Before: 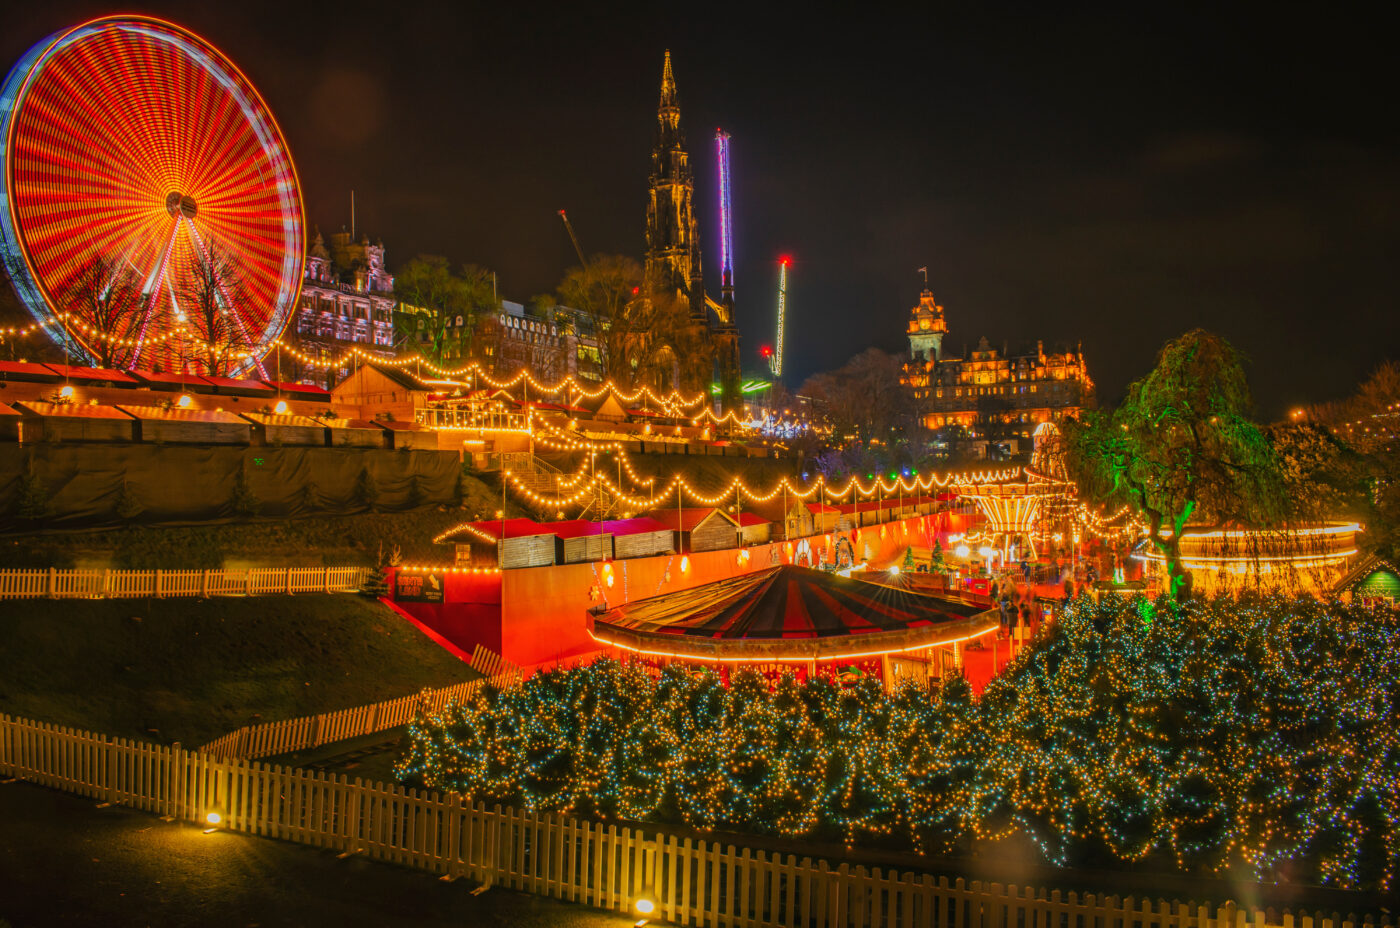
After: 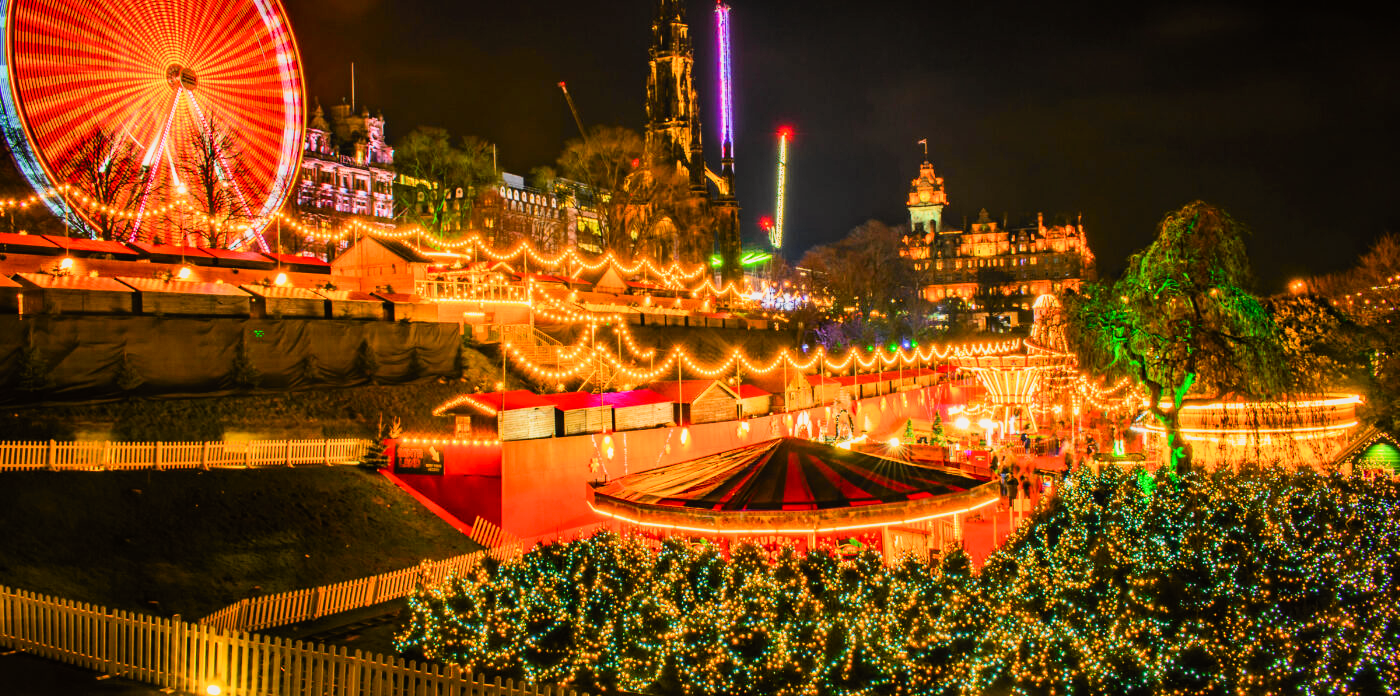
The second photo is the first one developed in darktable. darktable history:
tone curve: curves: ch0 [(0, 0) (0.055, 0.057) (0.258, 0.307) (0.434, 0.543) (0.517, 0.657) (0.745, 0.874) (1, 1)]; ch1 [(0, 0) (0.346, 0.307) (0.418, 0.383) (0.46, 0.439) (0.482, 0.493) (0.502, 0.503) (0.517, 0.514) (0.55, 0.561) (0.588, 0.603) (0.646, 0.688) (1, 1)]; ch2 [(0, 0) (0.346, 0.34) (0.431, 0.45) (0.485, 0.499) (0.5, 0.503) (0.527, 0.525) (0.545, 0.562) (0.679, 0.706) (1, 1)], color space Lab, independent channels, preserve colors none
crop: top 13.819%, bottom 11.169%
exposure: black level correction 0.001, exposure 0.5 EV, compensate exposure bias true, compensate highlight preservation false
sigmoid: on, module defaults
